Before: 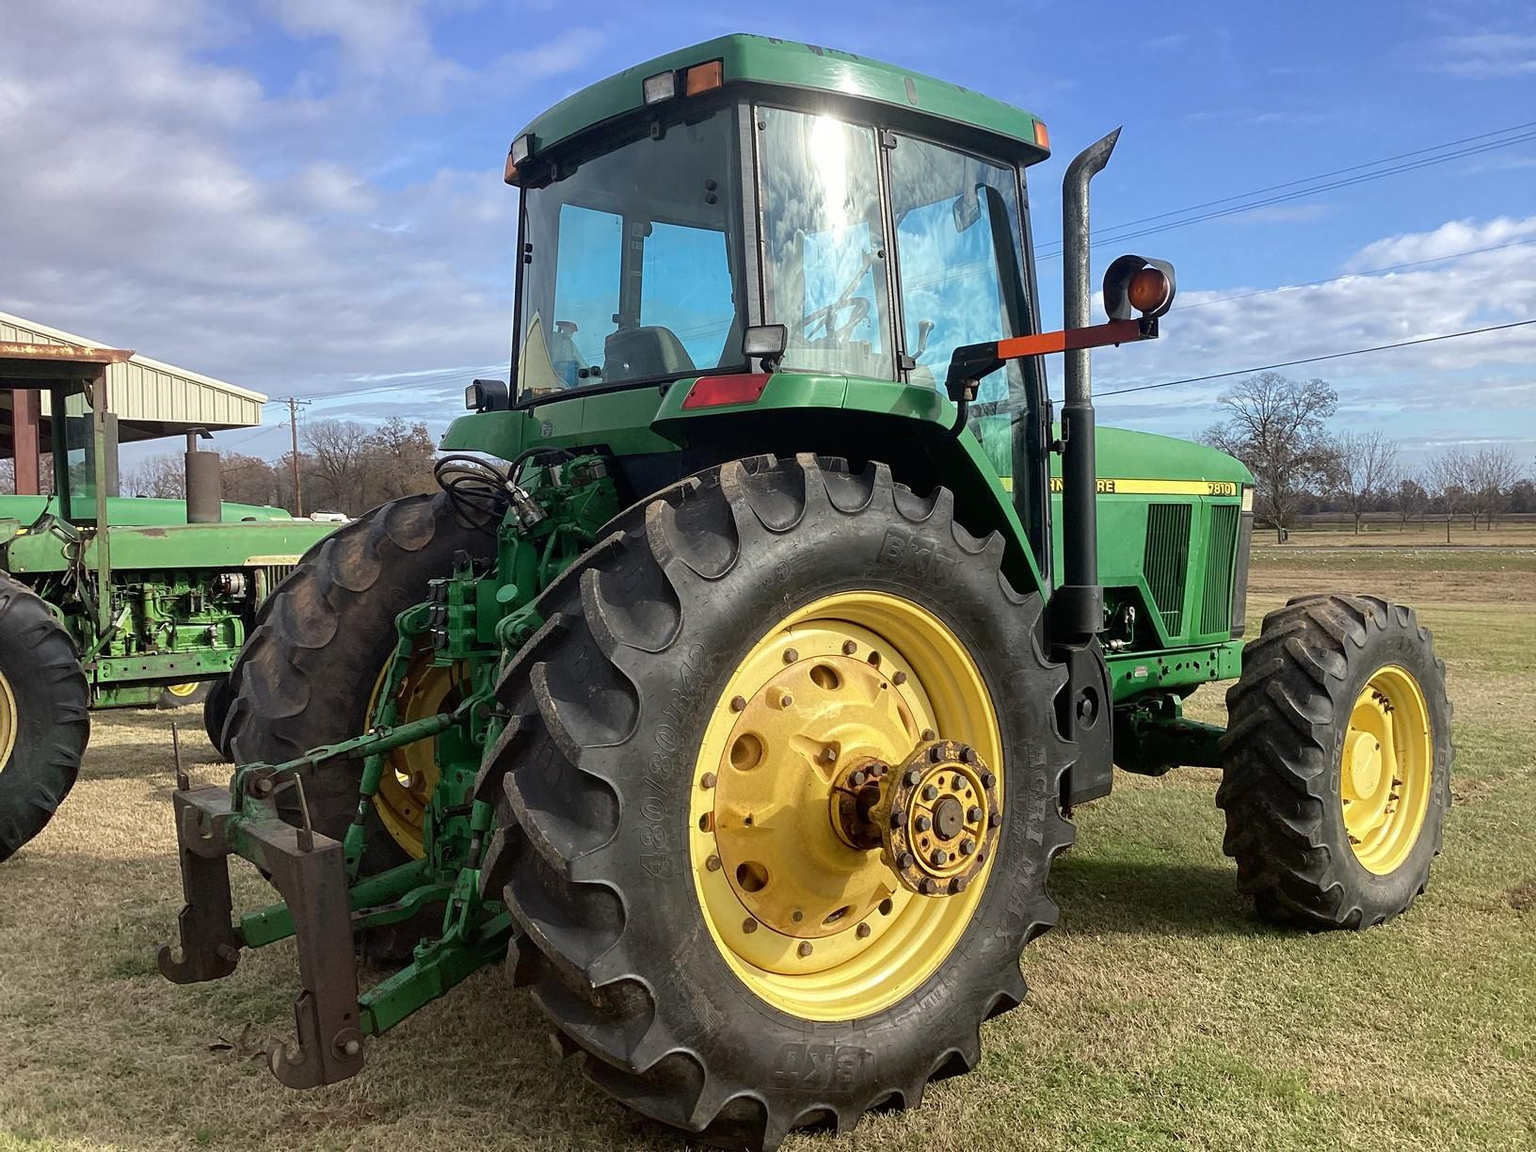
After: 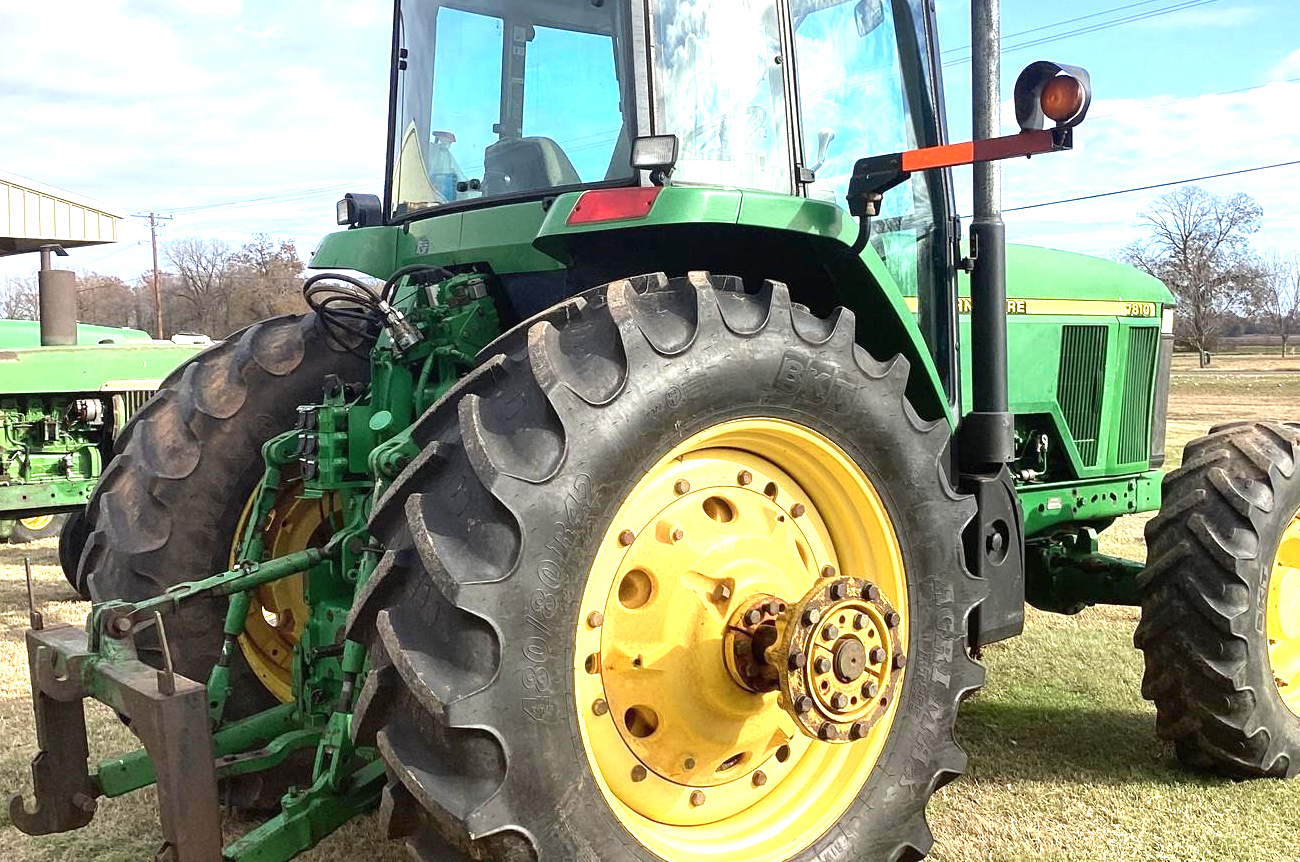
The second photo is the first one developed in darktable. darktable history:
crop: left 9.715%, top 17.195%, right 10.614%, bottom 12.325%
exposure: black level correction 0, exposure 1.2 EV, compensate highlight preservation false
